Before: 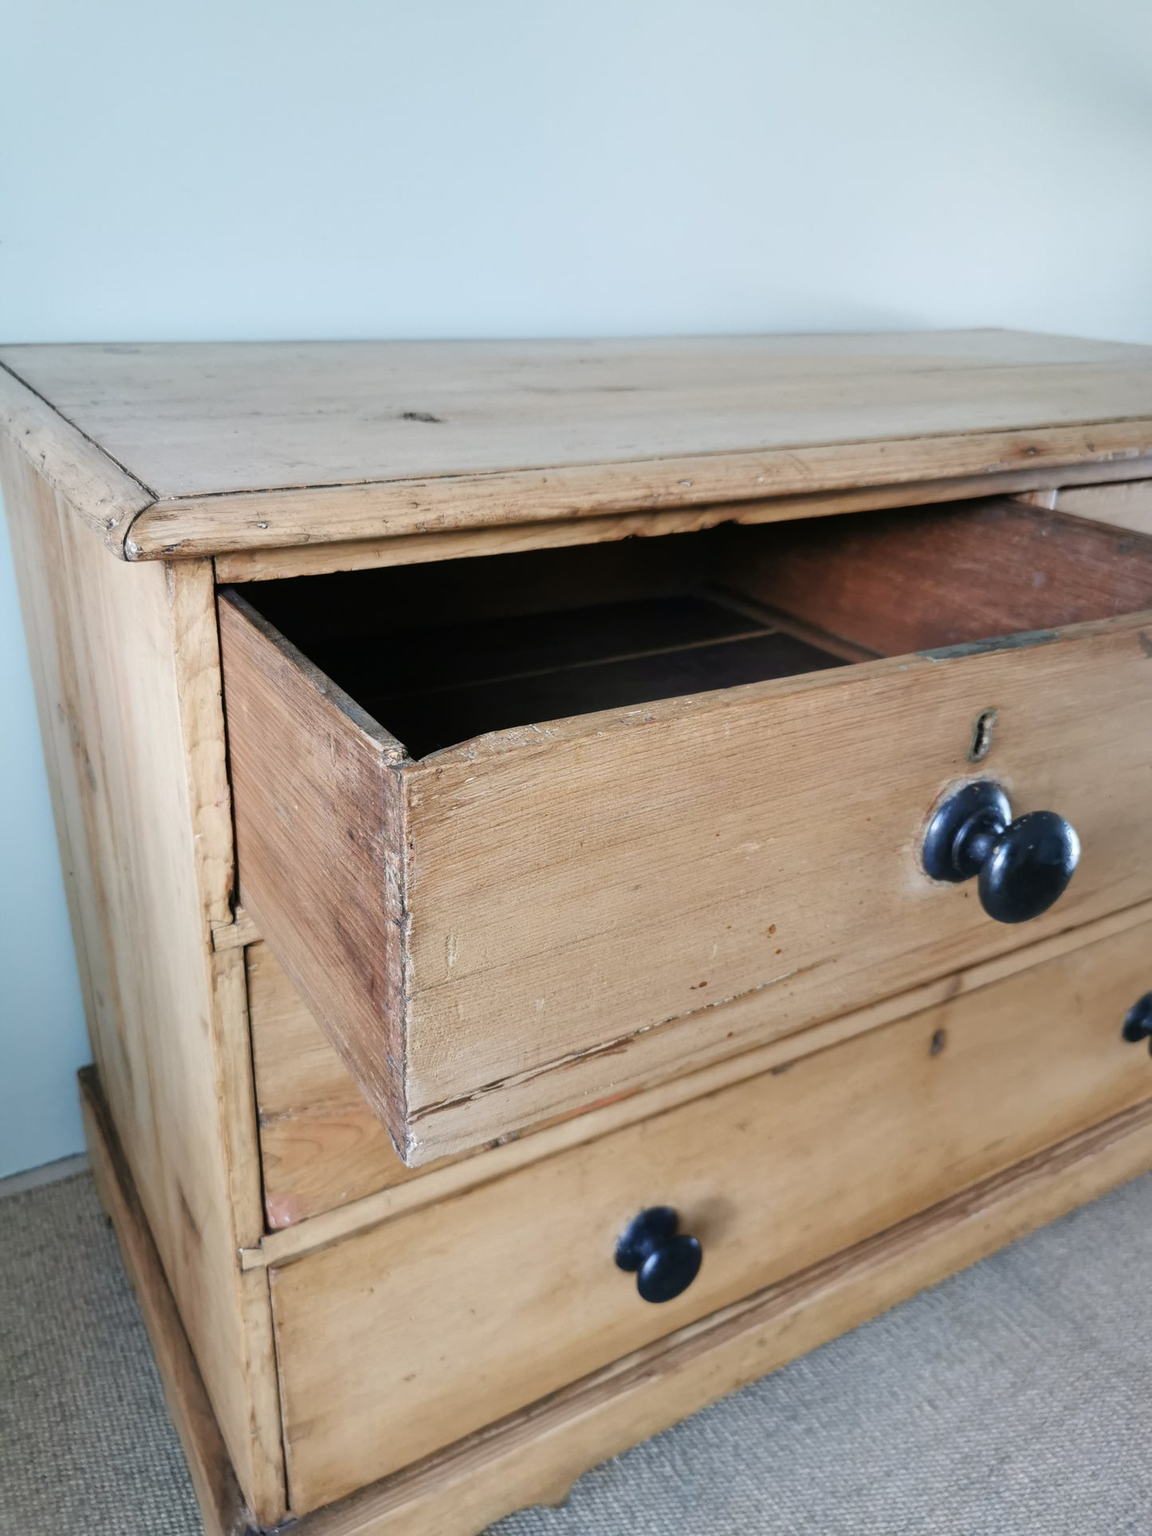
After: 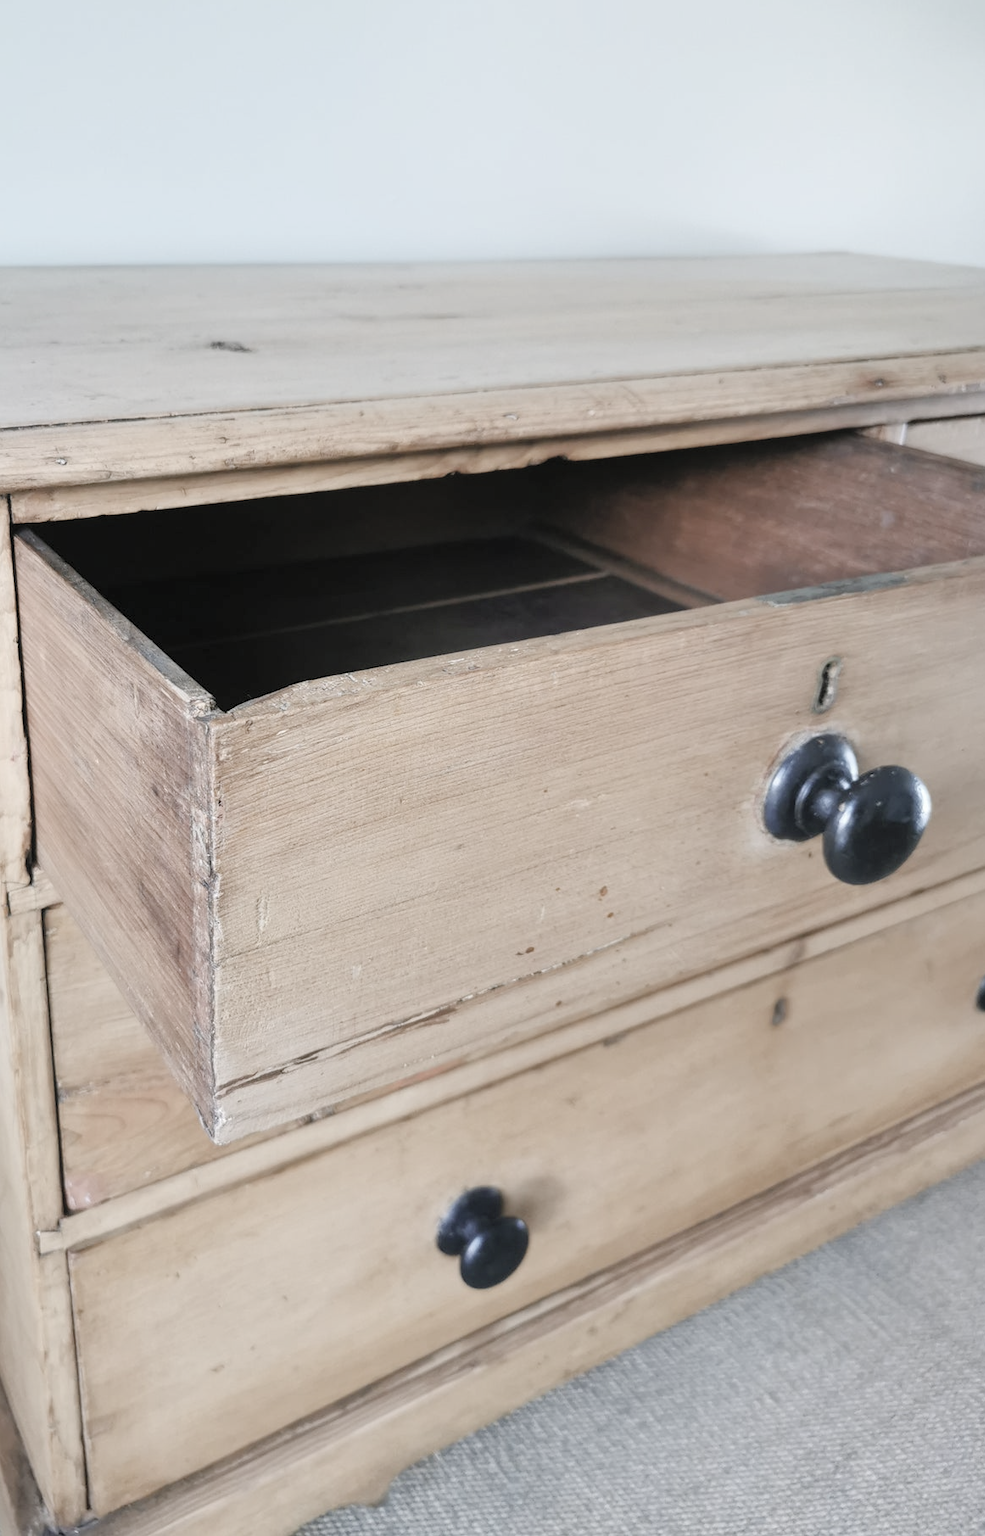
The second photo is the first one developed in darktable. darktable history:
crop and rotate: left 17.85%, top 5.974%, right 1.718%
color balance rgb: highlights gain › chroma 0.153%, highlights gain › hue 330.77°, perceptual saturation grading › global saturation -0.032%, perceptual saturation grading › highlights -19.761%, perceptual saturation grading › shadows 20.624%, global vibrance 20%
contrast brightness saturation: brightness 0.187, saturation -0.485
